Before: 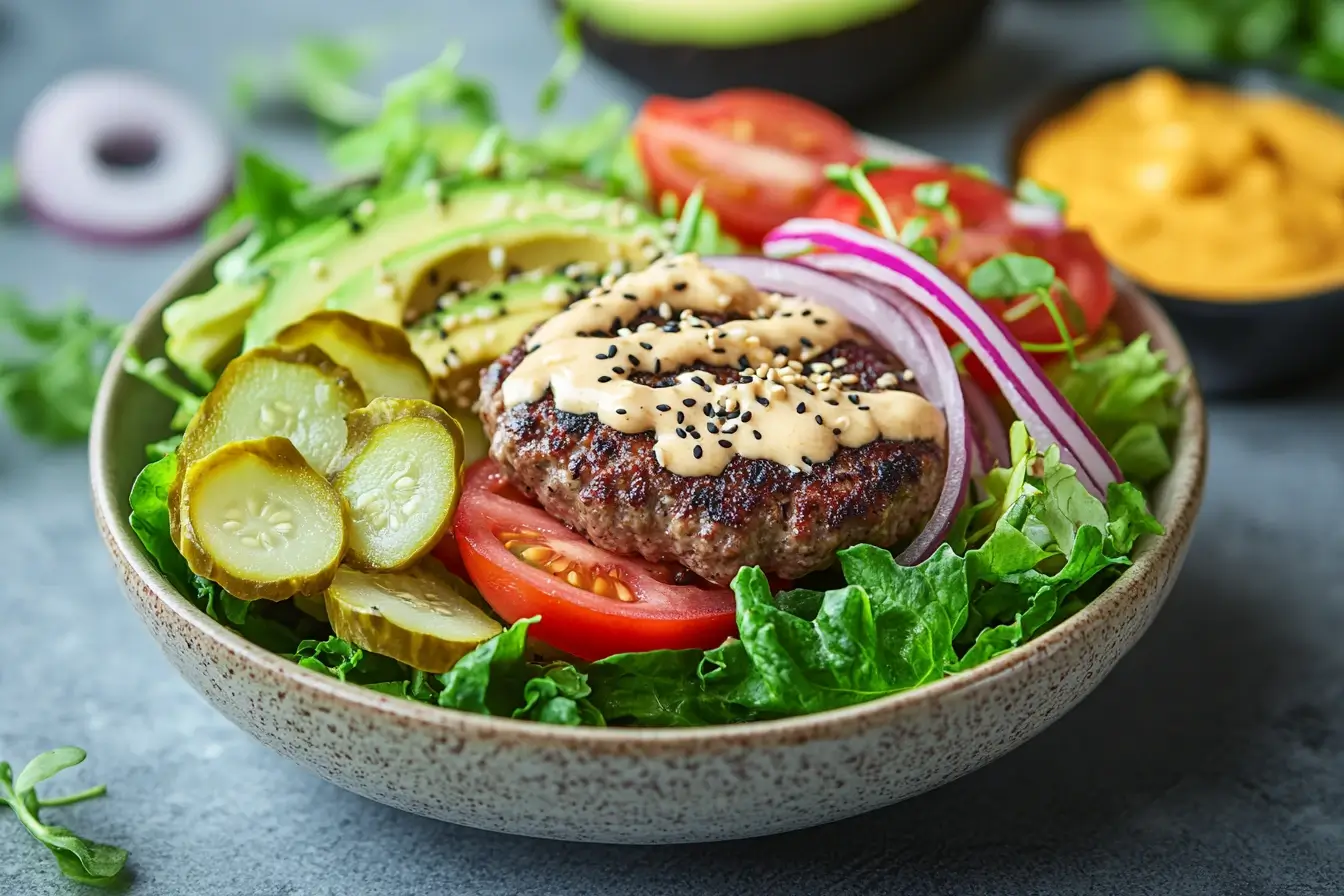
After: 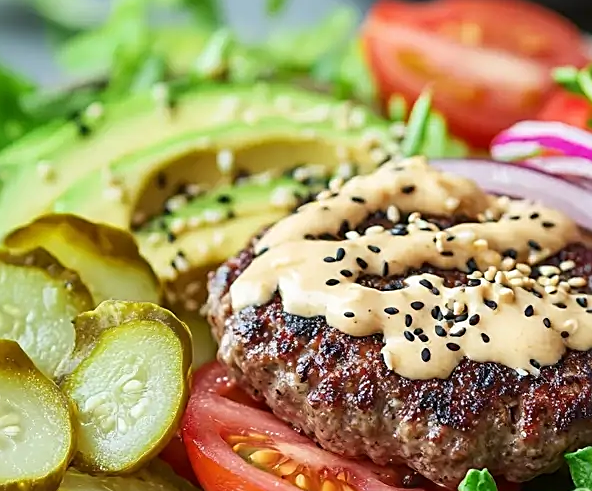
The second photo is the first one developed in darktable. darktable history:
sharpen: on, module defaults
crop: left 20.248%, top 10.86%, right 35.675%, bottom 34.321%
